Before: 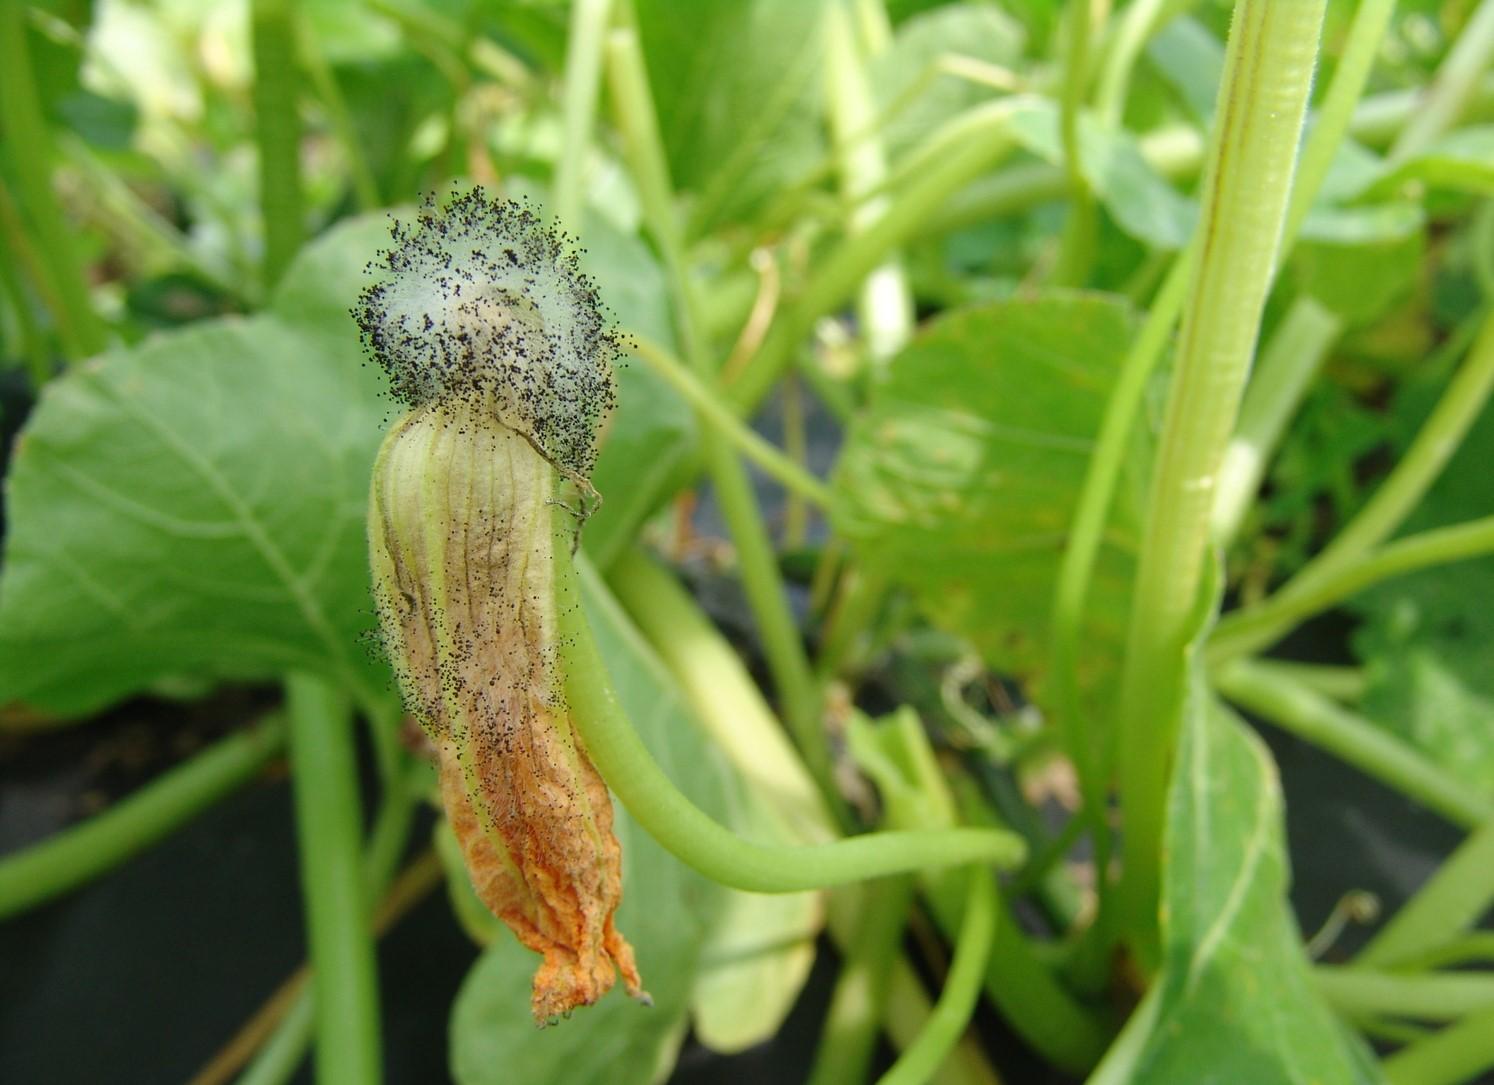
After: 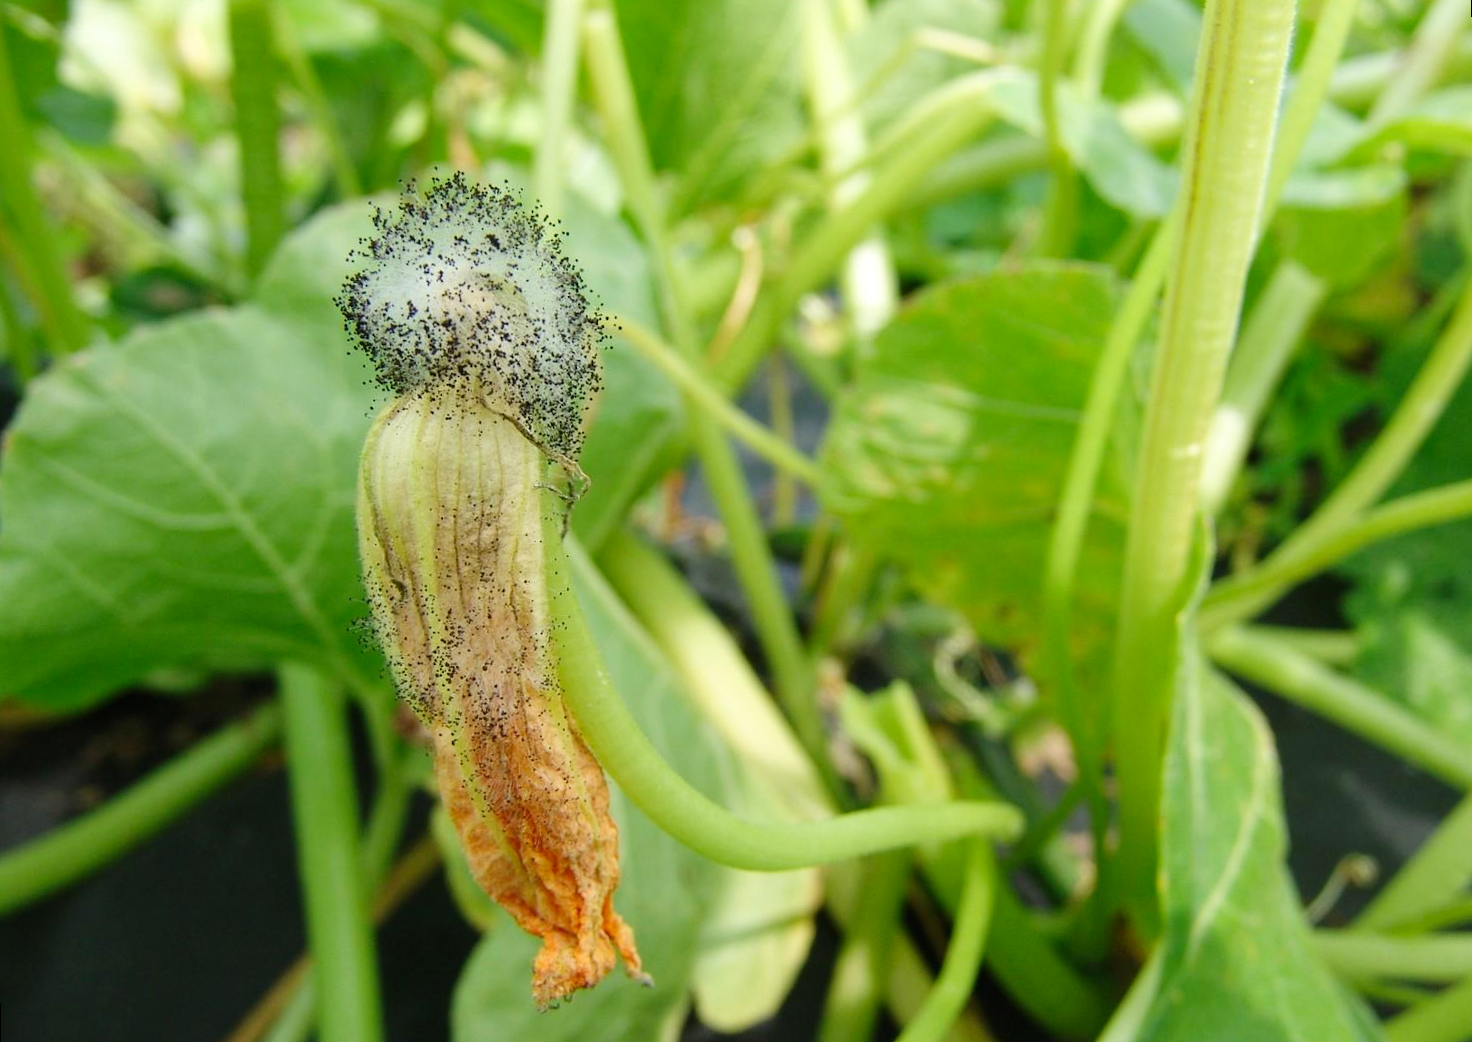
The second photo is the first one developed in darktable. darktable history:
rotate and perspective: rotation -1.42°, crop left 0.016, crop right 0.984, crop top 0.035, crop bottom 0.965
tone curve: curves: ch0 [(0, 0) (0.004, 0.002) (0.02, 0.013) (0.218, 0.218) (0.664, 0.718) (0.832, 0.873) (1, 1)], preserve colors none
